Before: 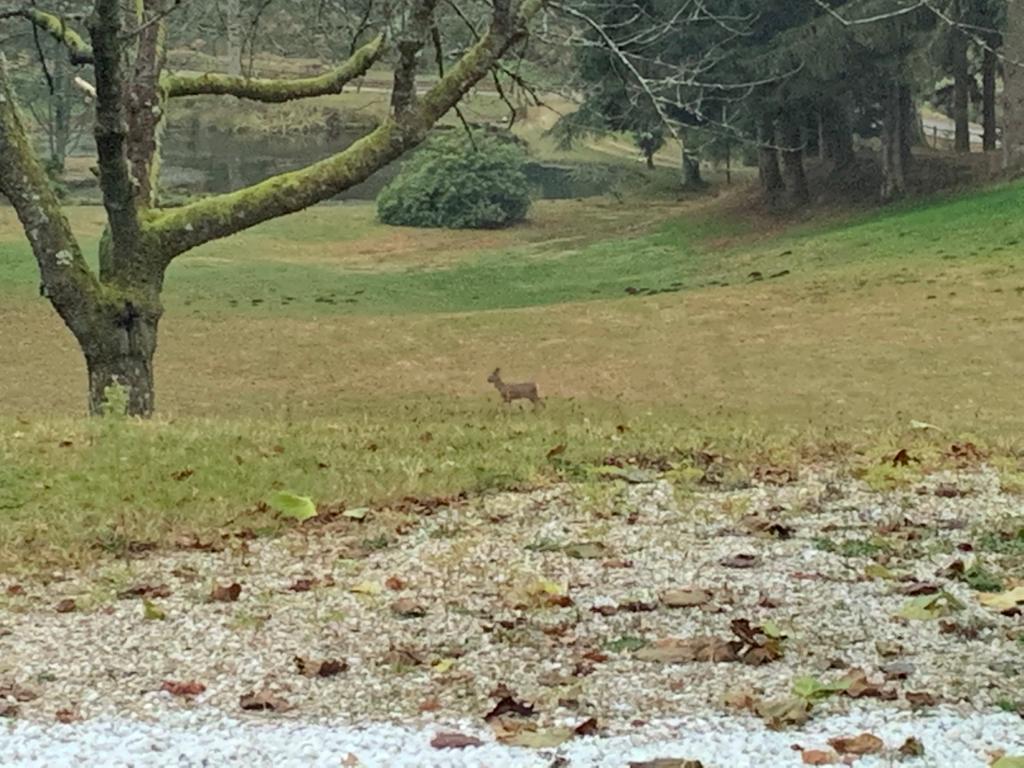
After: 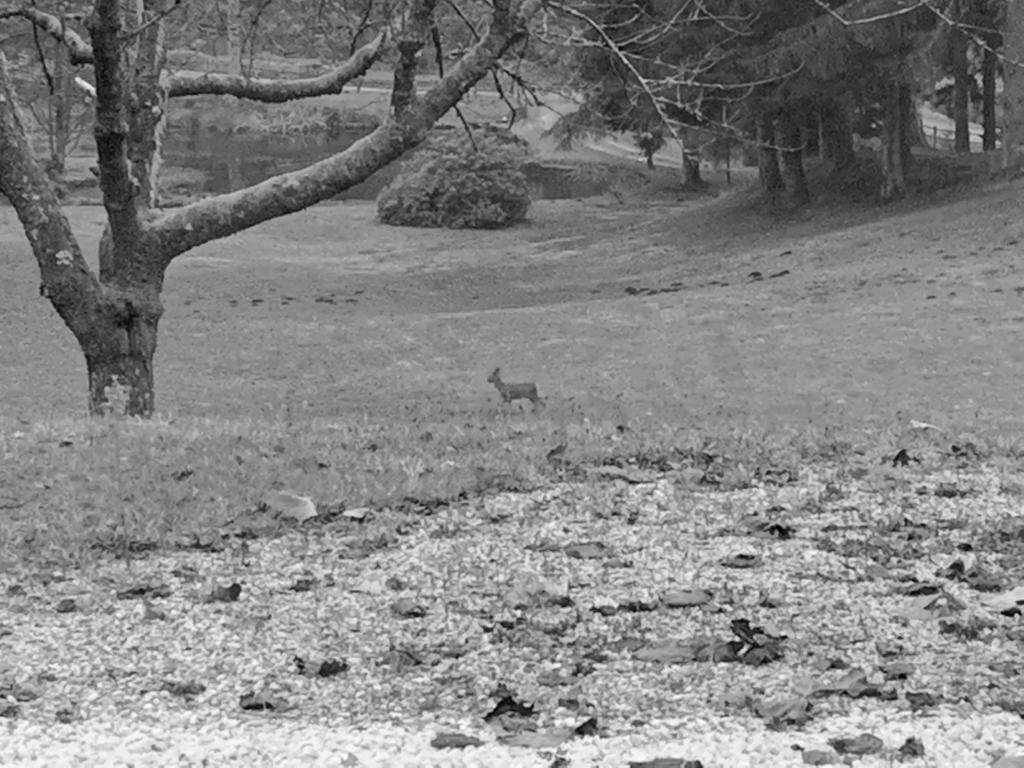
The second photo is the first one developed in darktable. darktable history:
monochrome: a -6.99, b 35.61, size 1.4
exposure: compensate highlight preservation false
